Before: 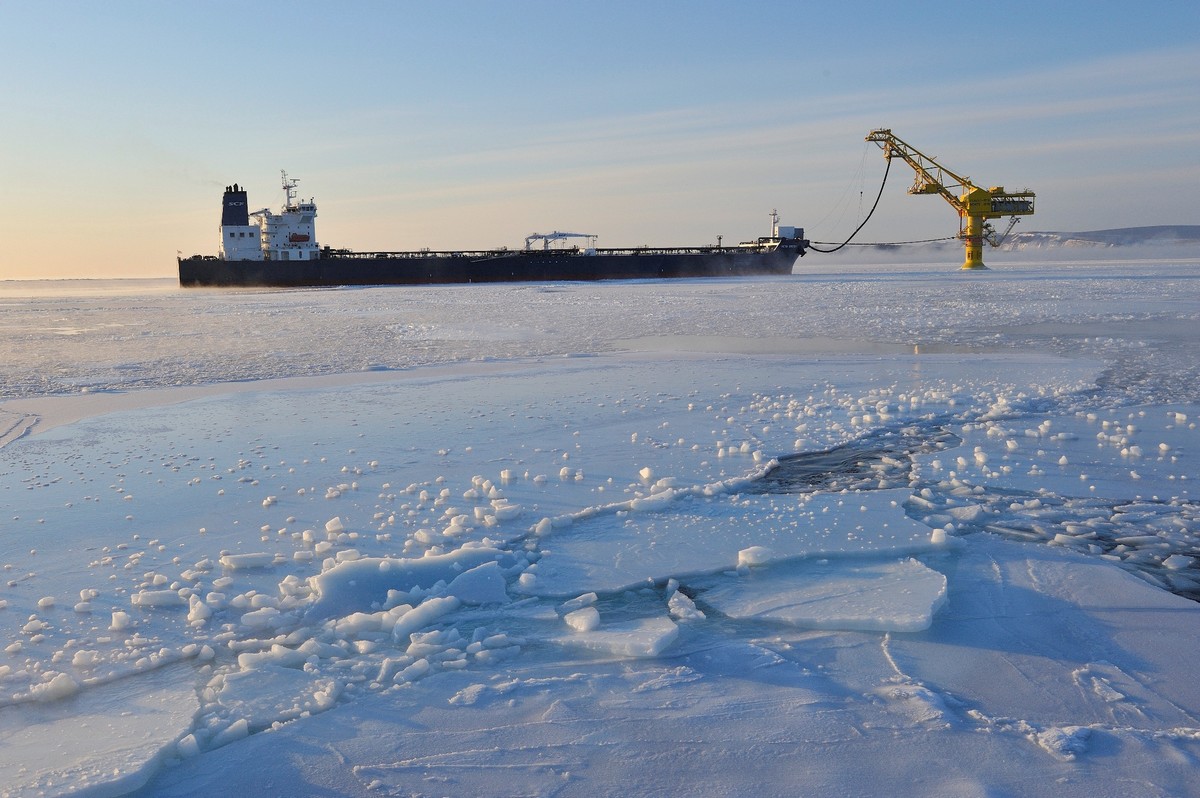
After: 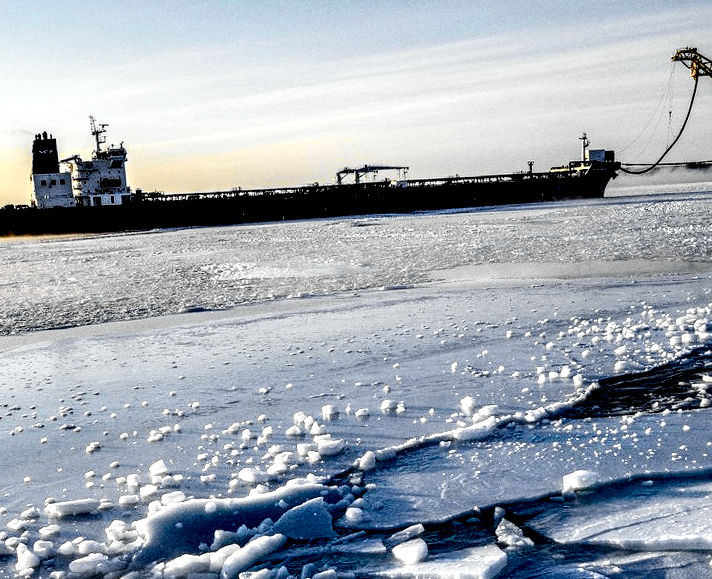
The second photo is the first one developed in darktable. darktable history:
exposure: black level correction 0.046, exposure -0.228 EV, compensate highlight preservation false
crop: left 16.202%, top 11.208%, right 26.045%, bottom 20.557%
rotate and perspective: rotation -2.56°, automatic cropping off
tone curve: curves: ch0 [(0, 0) (0.055, 0.057) (0.258, 0.307) (0.434, 0.543) (0.517, 0.657) (0.745, 0.874) (1, 1)]; ch1 [(0, 0) (0.346, 0.307) (0.418, 0.383) (0.46, 0.439) (0.482, 0.493) (0.502, 0.497) (0.517, 0.506) (0.55, 0.561) (0.588, 0.61) (0.646, 0.688) (1, 1)]; ch2 [(0, 0) (0.346, 0.34) (0.431, 0.45) (0.485, 0.499) (0.5, 0.503) (0.527, 0.508) (0.545, 0.562) (0.679, 0.706) (1, 1)], color space Lab, independent channels, preserve colors none
local contrast: highlights 115%, shadows 42%, detail 293%
grain: coarseness 0.47 ISO
